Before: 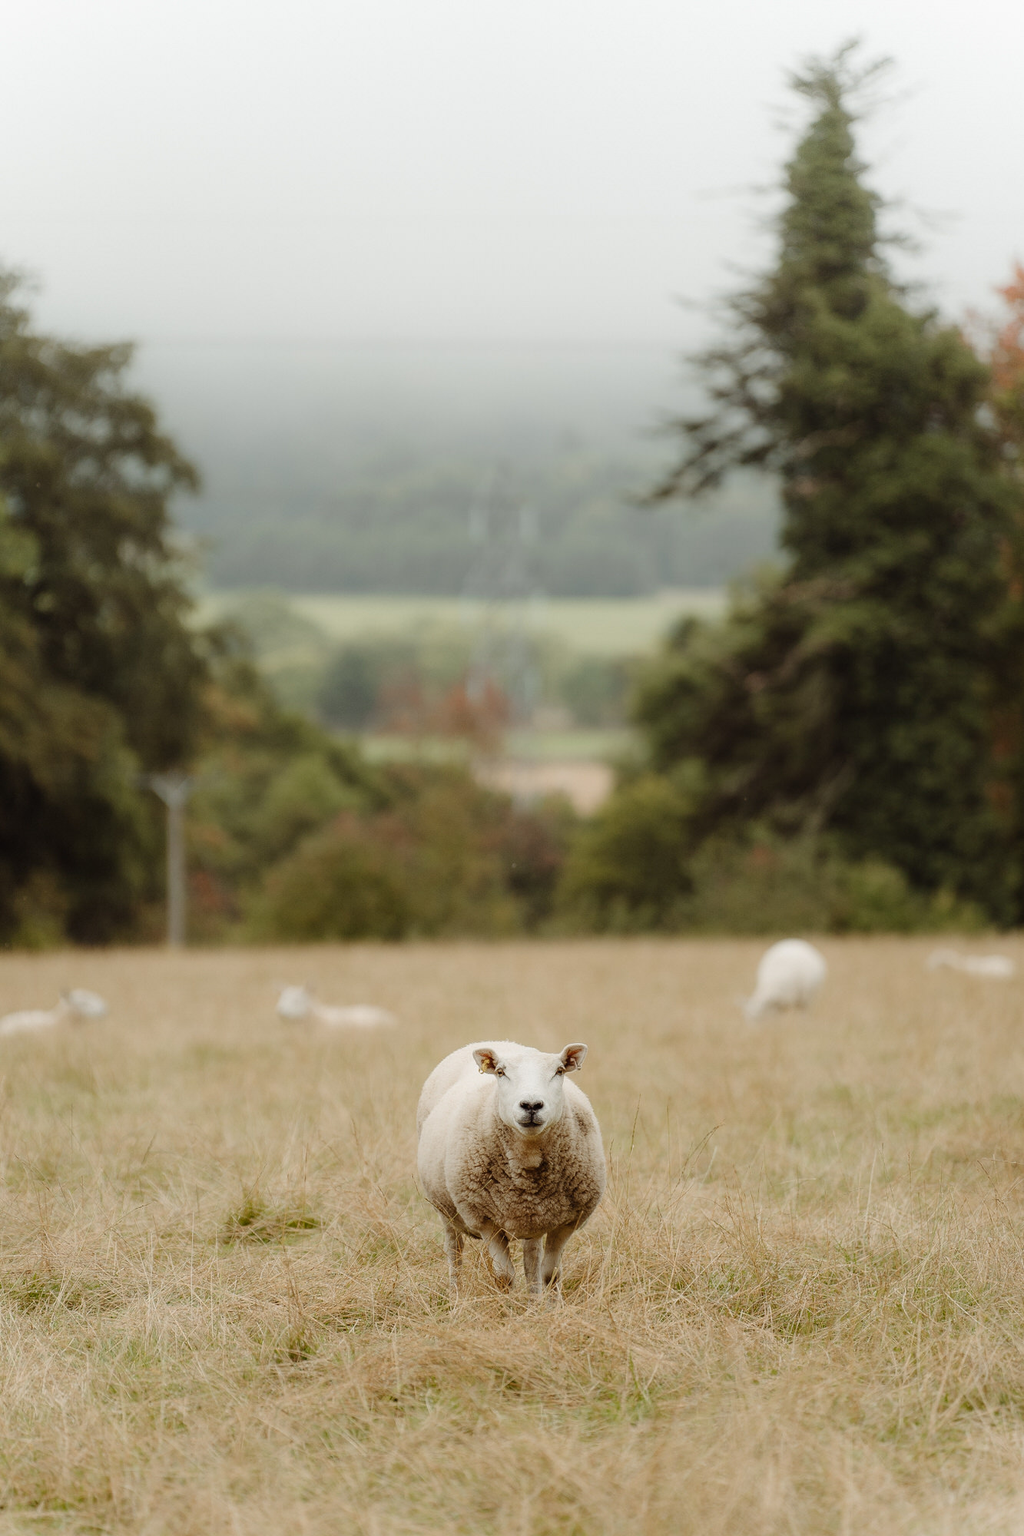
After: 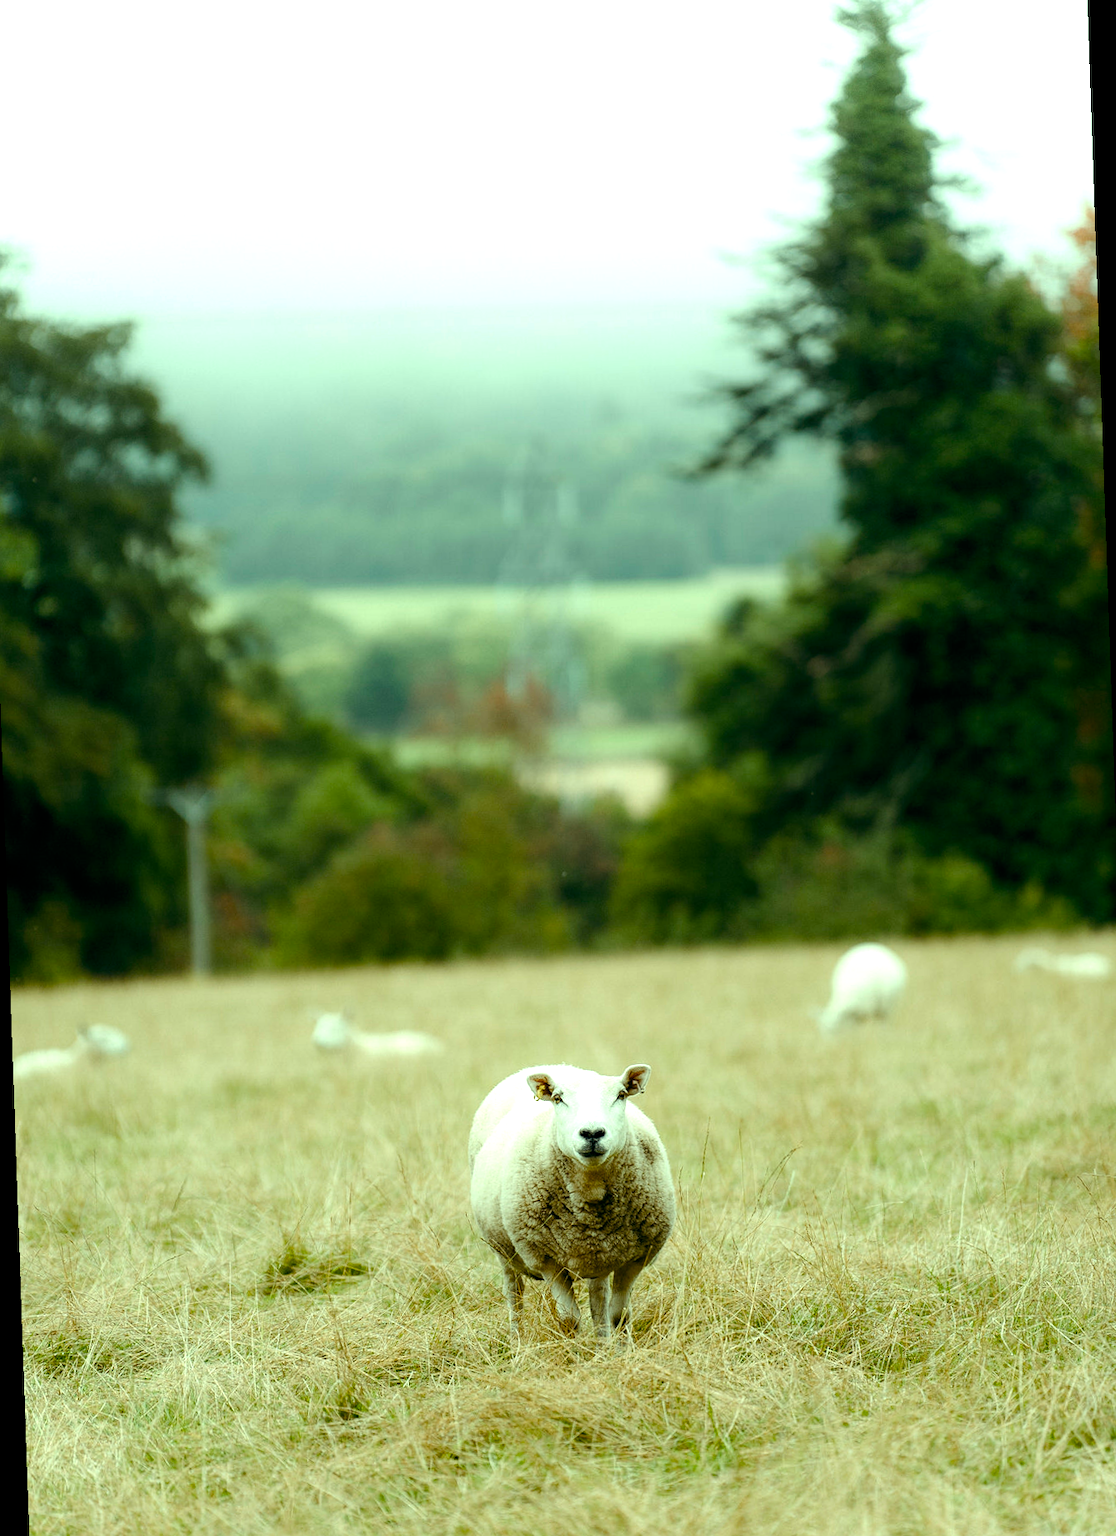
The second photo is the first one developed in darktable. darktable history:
rotate and perspective: rotation -2°, crop left 0.022, crop right 0.978, crop top 0.049, crop bottom 0.951
color balance rgb: shadows lift › luminance -7.7%, shadows lift › chroma 2.13%, shadows lift › hue 165.27°, power › luminance -7.77%, power › chroma 1.1%, power › hue 215.88°, highlights gain › luminance 15.15%, highlights gain › chroma 7%, highlights gain › hue 125.57°, global offset › luminance -0.33%, global offset › chroma 0.11%, global offset › hue 165.27°, perceptual saturation grading › global saturation 24.42%, perceptual saturation grading › highlights -24.42%, perceptual saturation grading › mid-tones 24.42%, perceptual saturation grading › shadows 40%, perceptual brilliance grading › global brilliance -5%, perceptual brilliance grading › highlights 24.42%, perceptual brilliance grading › mid-tones 7%, perceptual brilliance grading › shadows -5%
